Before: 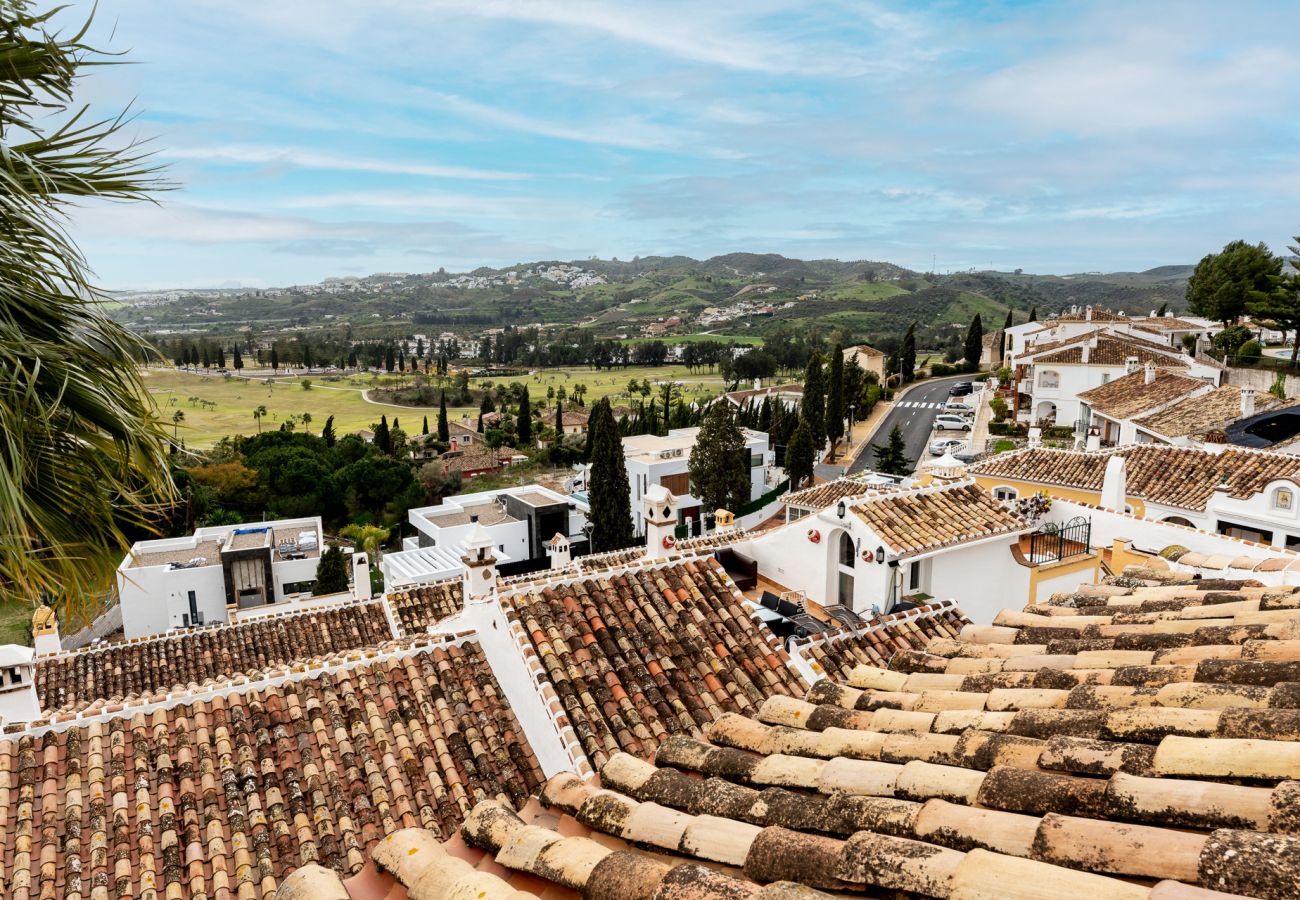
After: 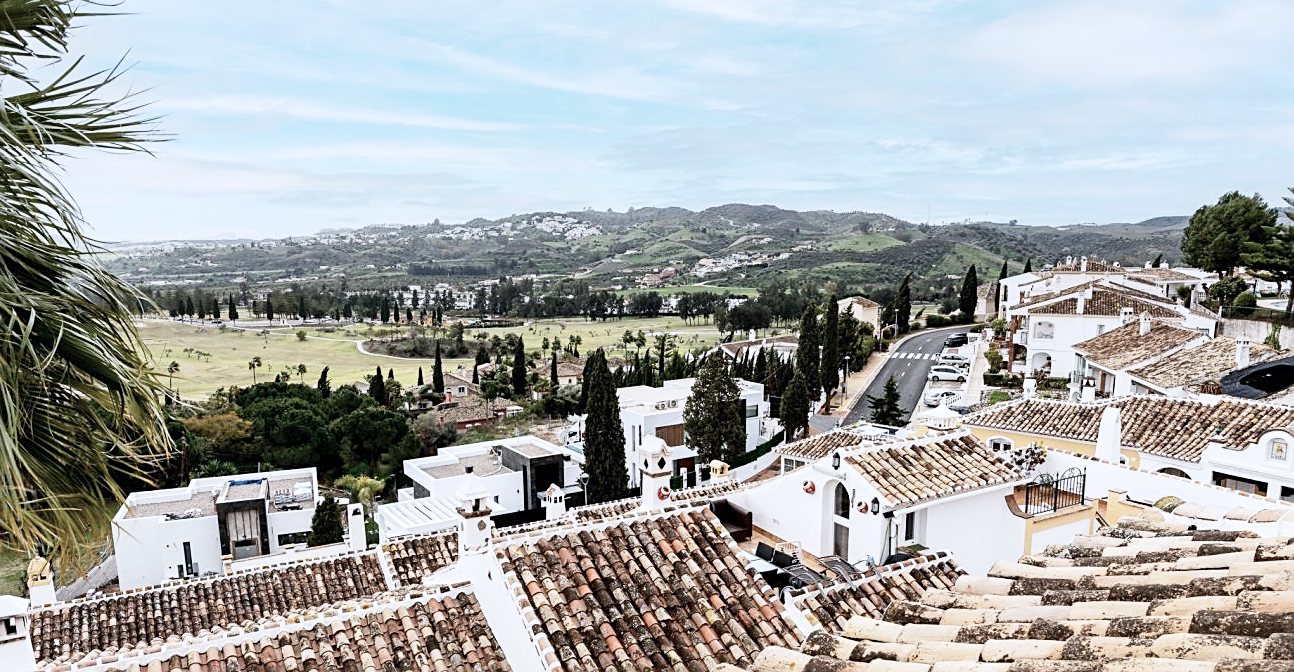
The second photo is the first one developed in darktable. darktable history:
crop: left 0.387%, top 5.469%, bottom 19.809%
color calibration: illuminant as shot in camera, x 0.37, y 0.382, temperature 4313.32 K
base curve: curves: ch0 [(0, 0) (0.204, 0.334) (0.55, 0.733) (1, 1)], preserve colors none
sharpen: on, module defaults
contrast brightness saturation: contrast 0.1, saturation -0.36
